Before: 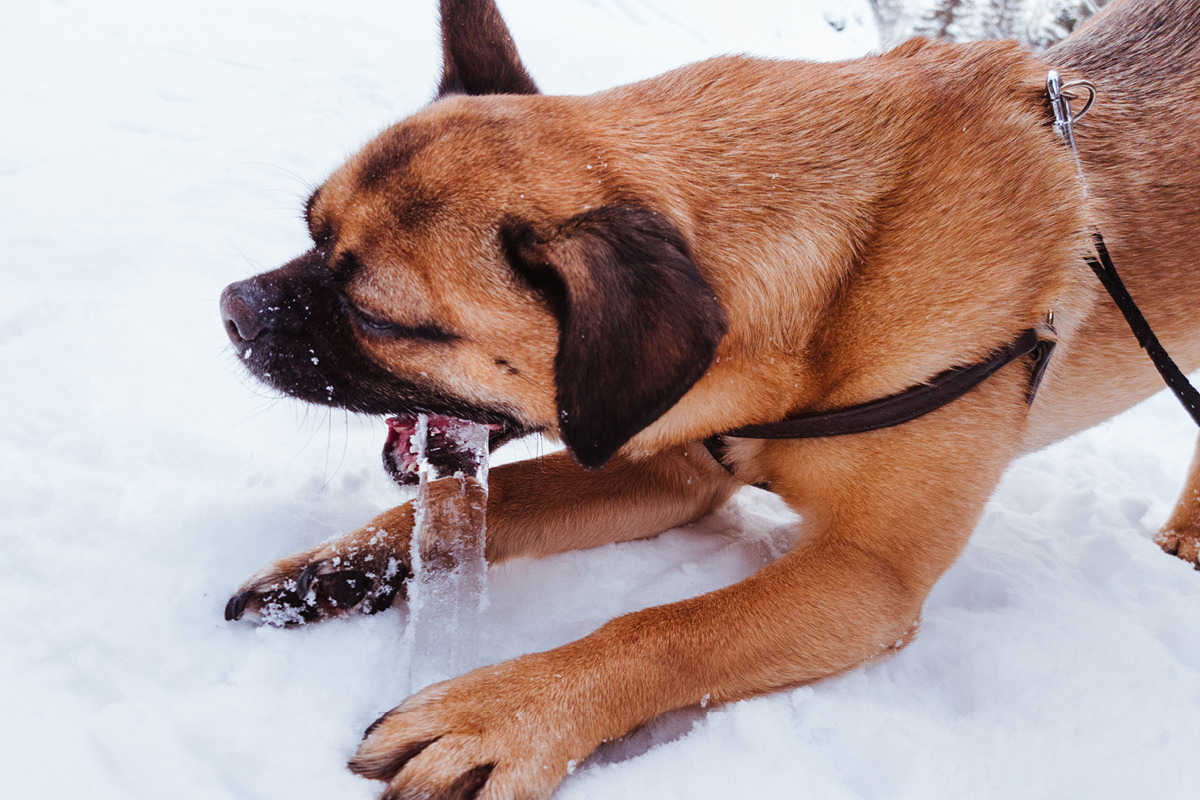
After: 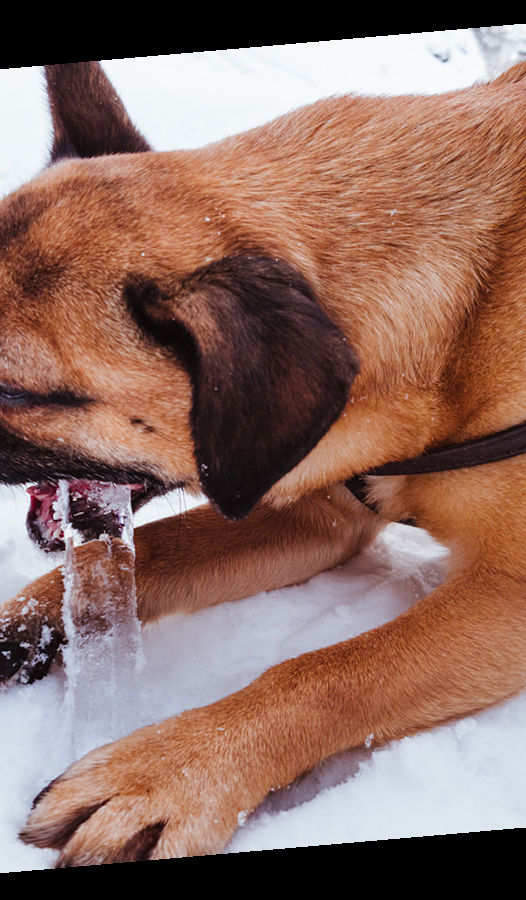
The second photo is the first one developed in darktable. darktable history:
crop: left 31.229%, right 27.105%
rotate and perspective: rotation -4.98°, automatic cropping off
rgb levels: preserve colors max RGB
